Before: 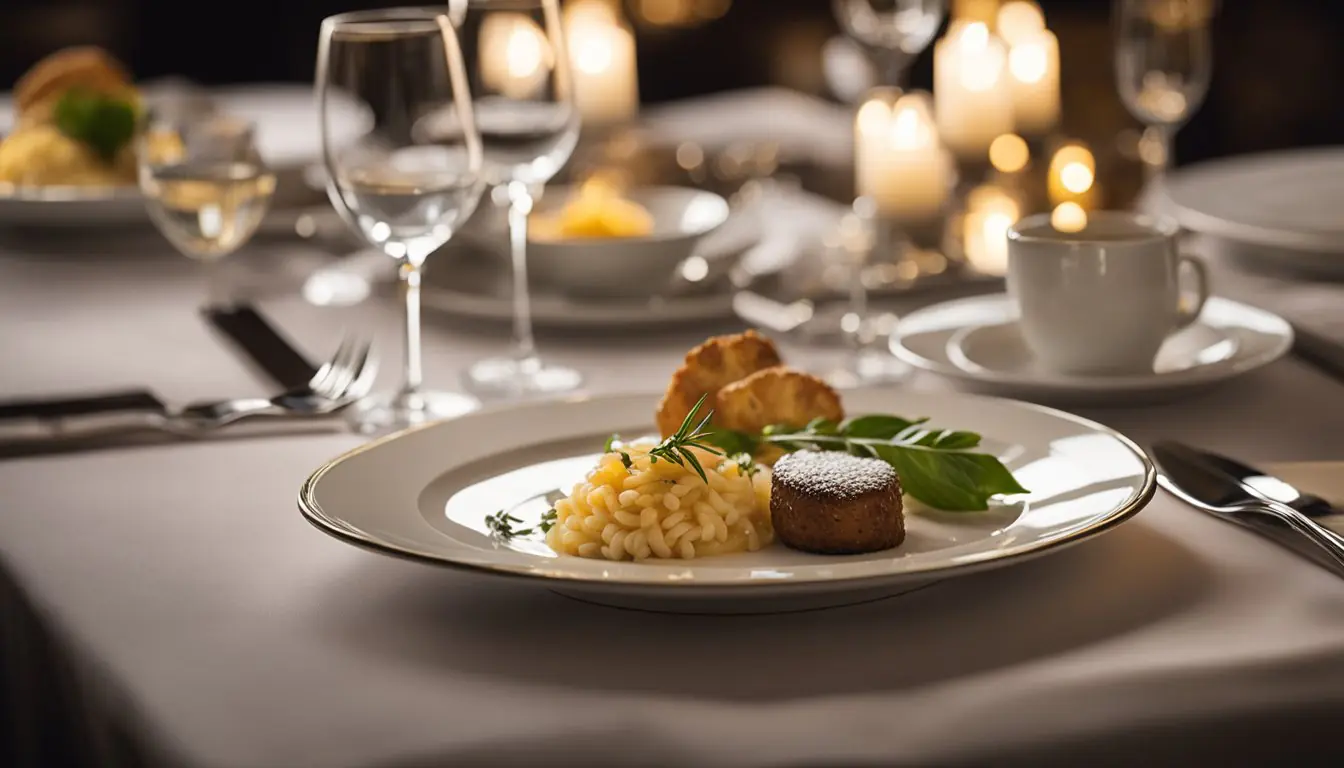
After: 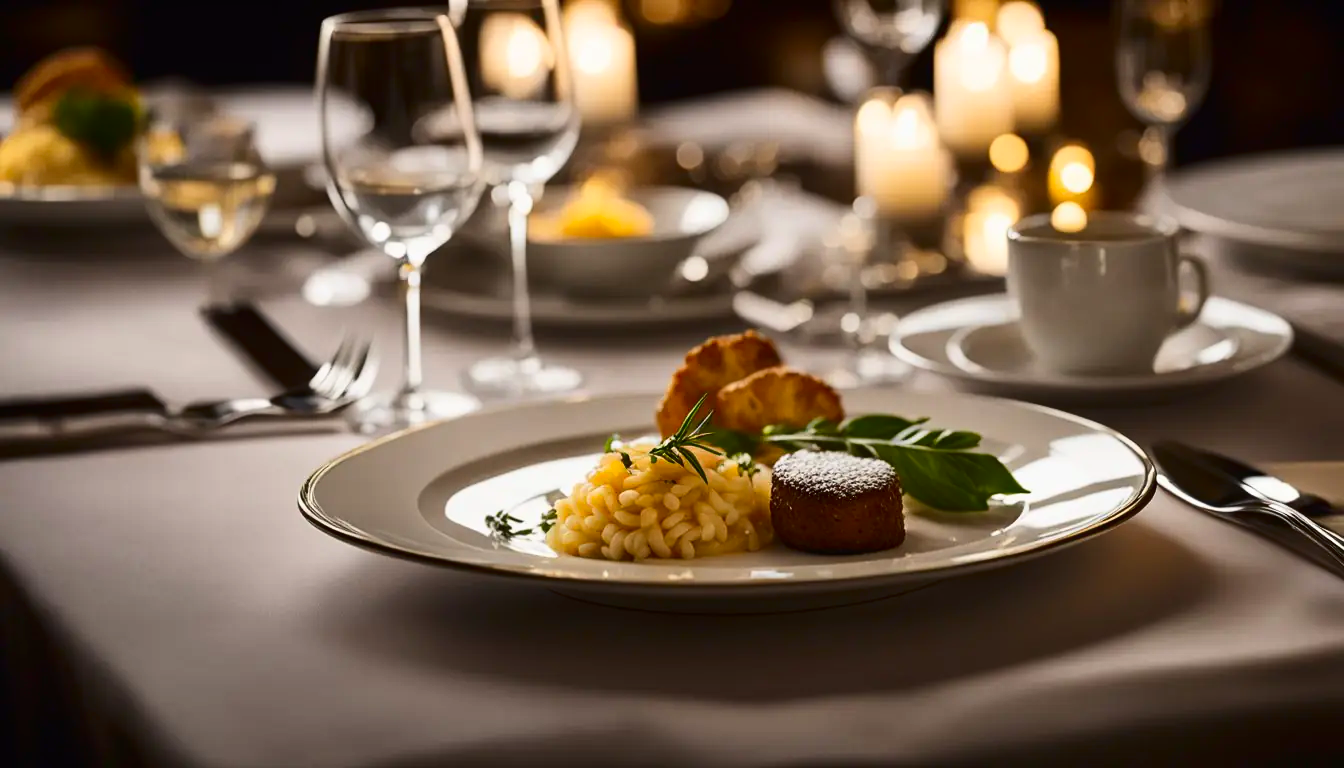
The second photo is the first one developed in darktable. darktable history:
local contrast: mode bilateral grid, contrast 99, coarseness 100, detail 90%, midtone range 0.2
contrast brightness saturation: contrast 0.191, brightness -0.111, saturation 0.211
